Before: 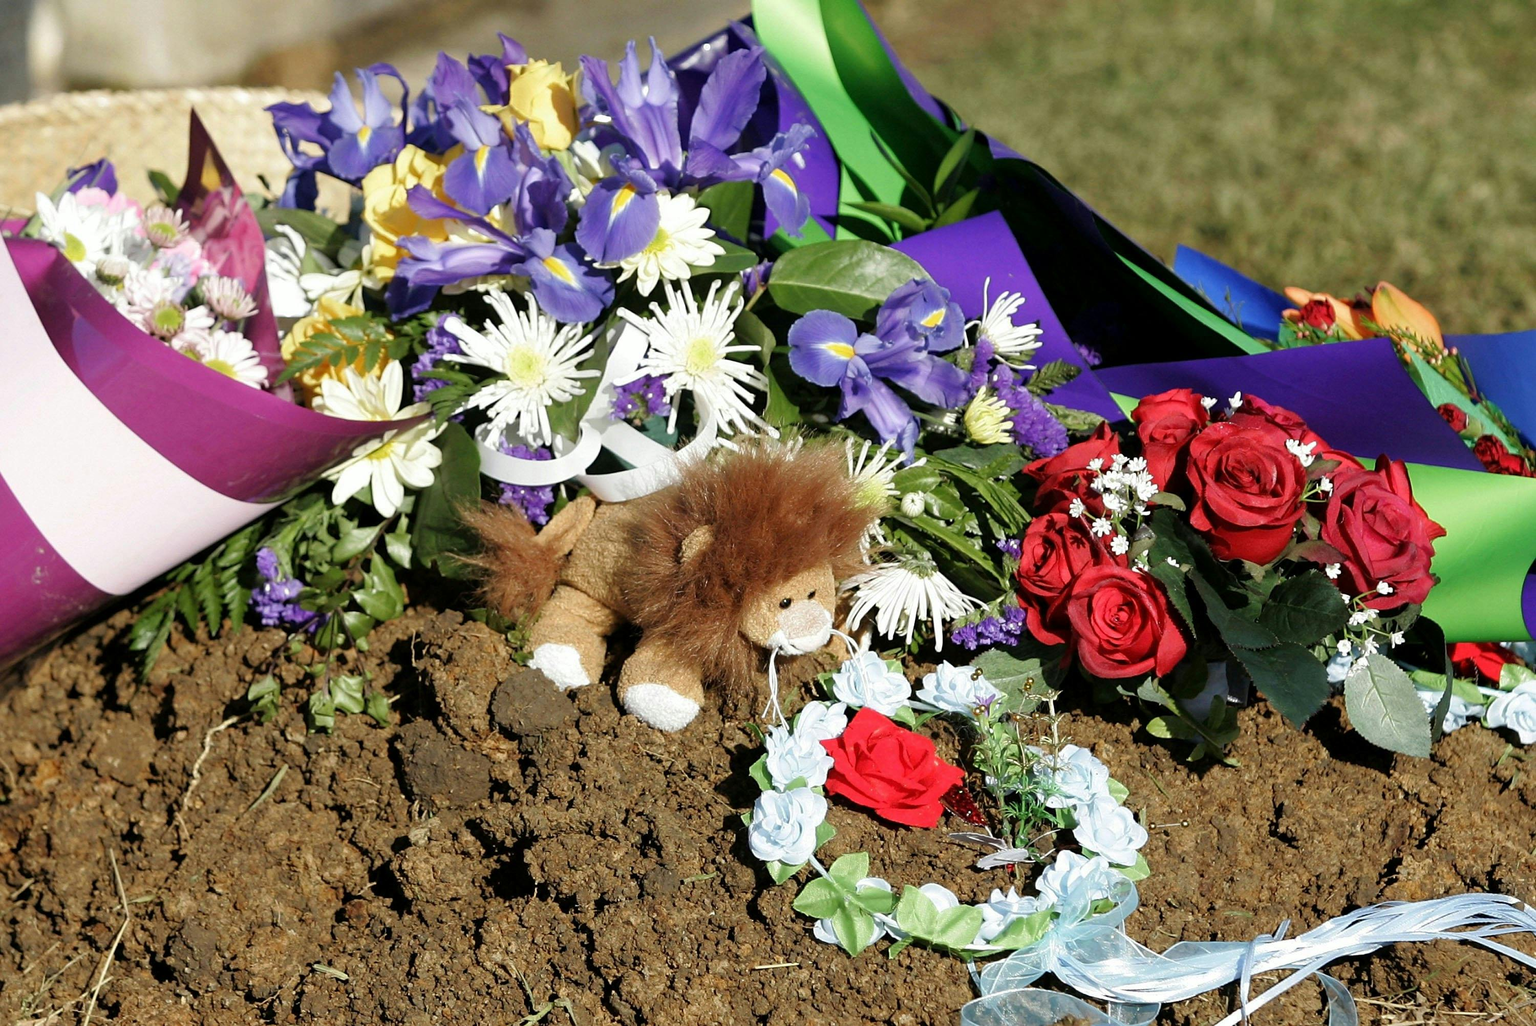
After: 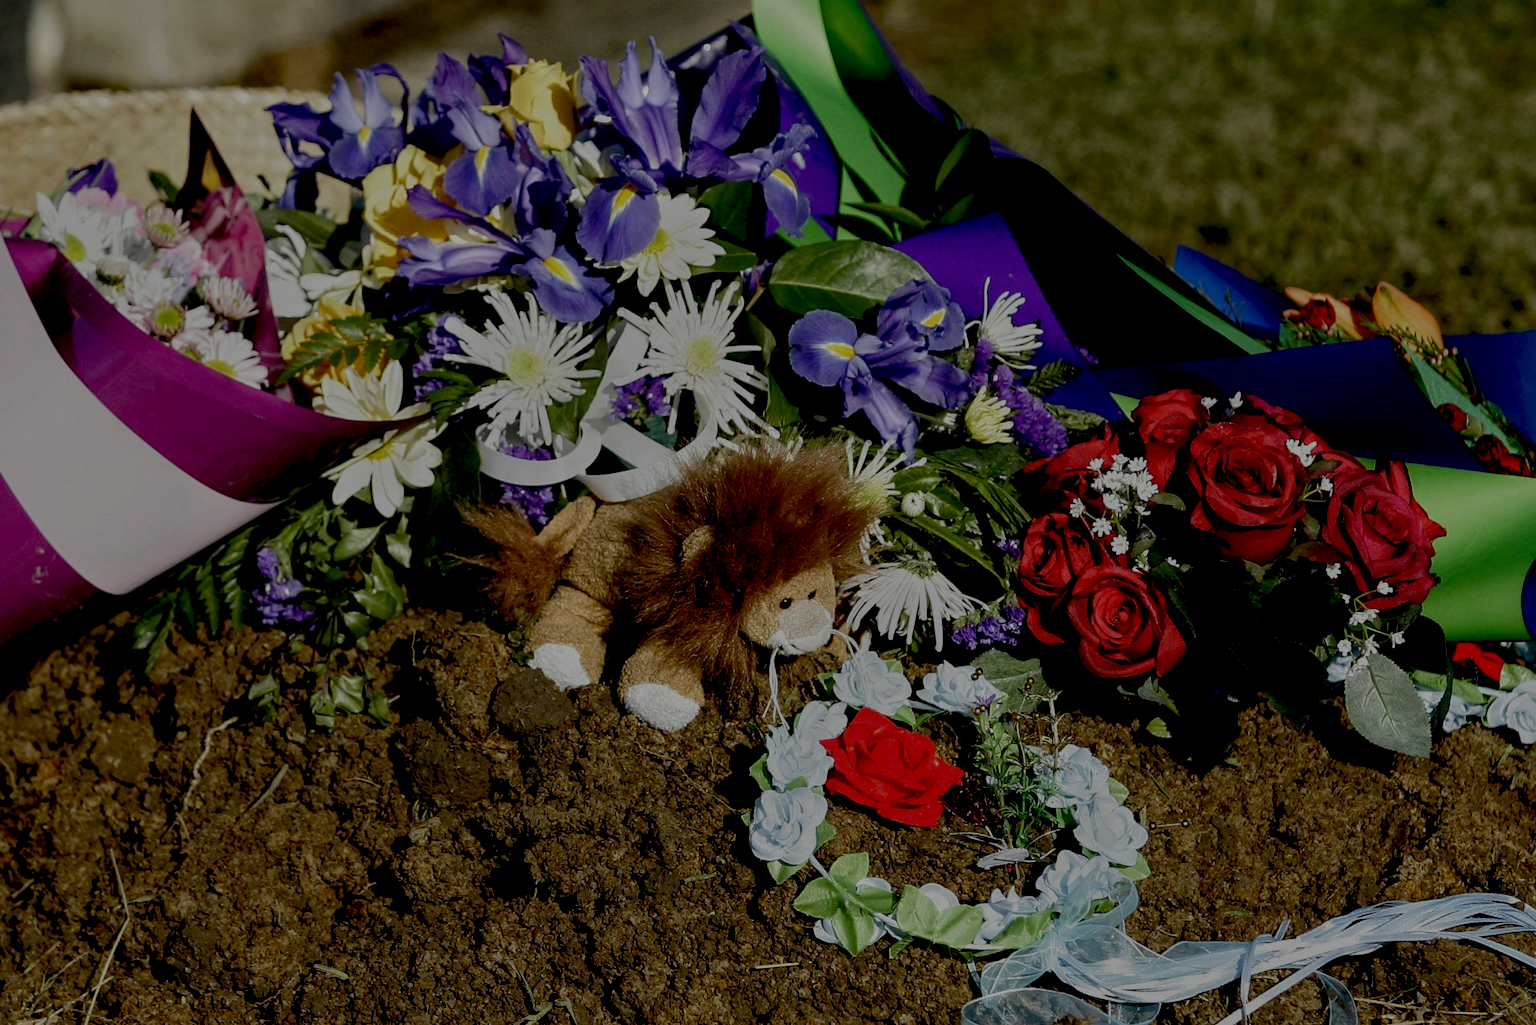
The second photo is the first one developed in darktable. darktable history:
local contrast: highlights 99%, shadows 86%, detail 160%, midtone range 0.2
tone equalizer: -8 EV -2 EV, -7 EV -2 EV, -6 EV -2 EV, -5 EV -2 EV, -4 EV -2 EV, -3 EV -2 EV, -2 EV -2 EV, -1 EV -1.63 EV, +0 EV -2 EV
color contrast: green-magenta contrast 0.96
exposure: black level correction 0.056, exposure -0.039 EV, compensate highlight preservation false
